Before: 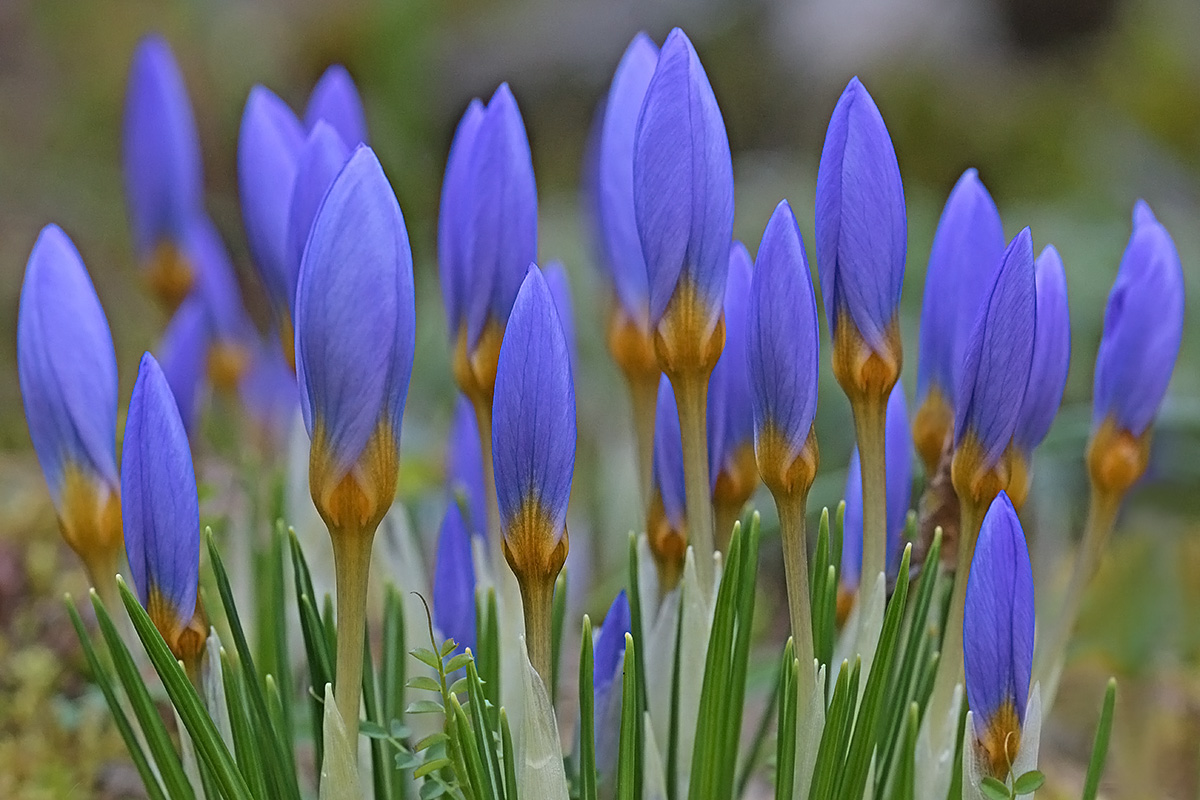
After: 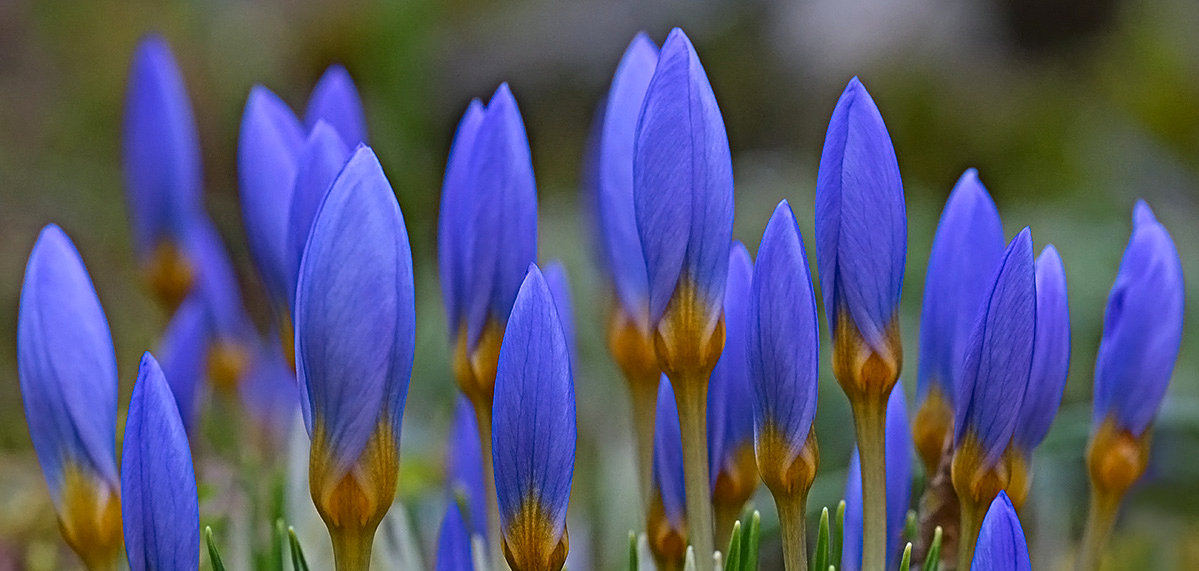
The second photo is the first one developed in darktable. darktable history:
exposure: exposure 0.2 EV, compensate highlight preservation false
crop: bottom 28.576%
contrast brightness saturation: contrast 0.07, brightness -0.13, saturation 0.06
